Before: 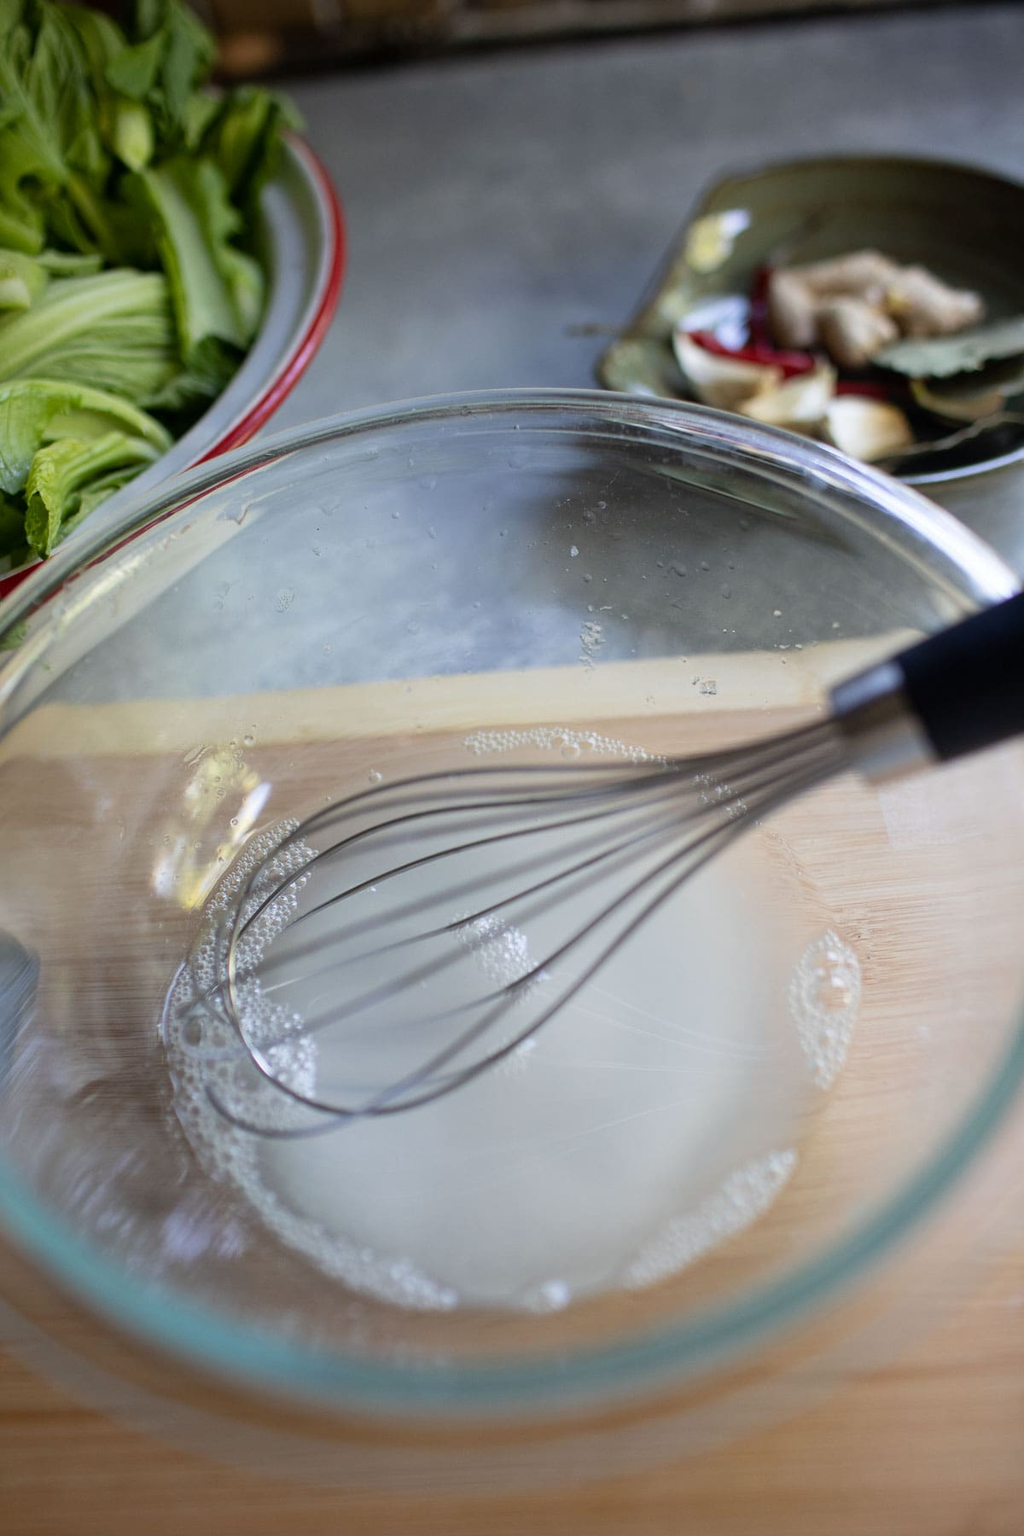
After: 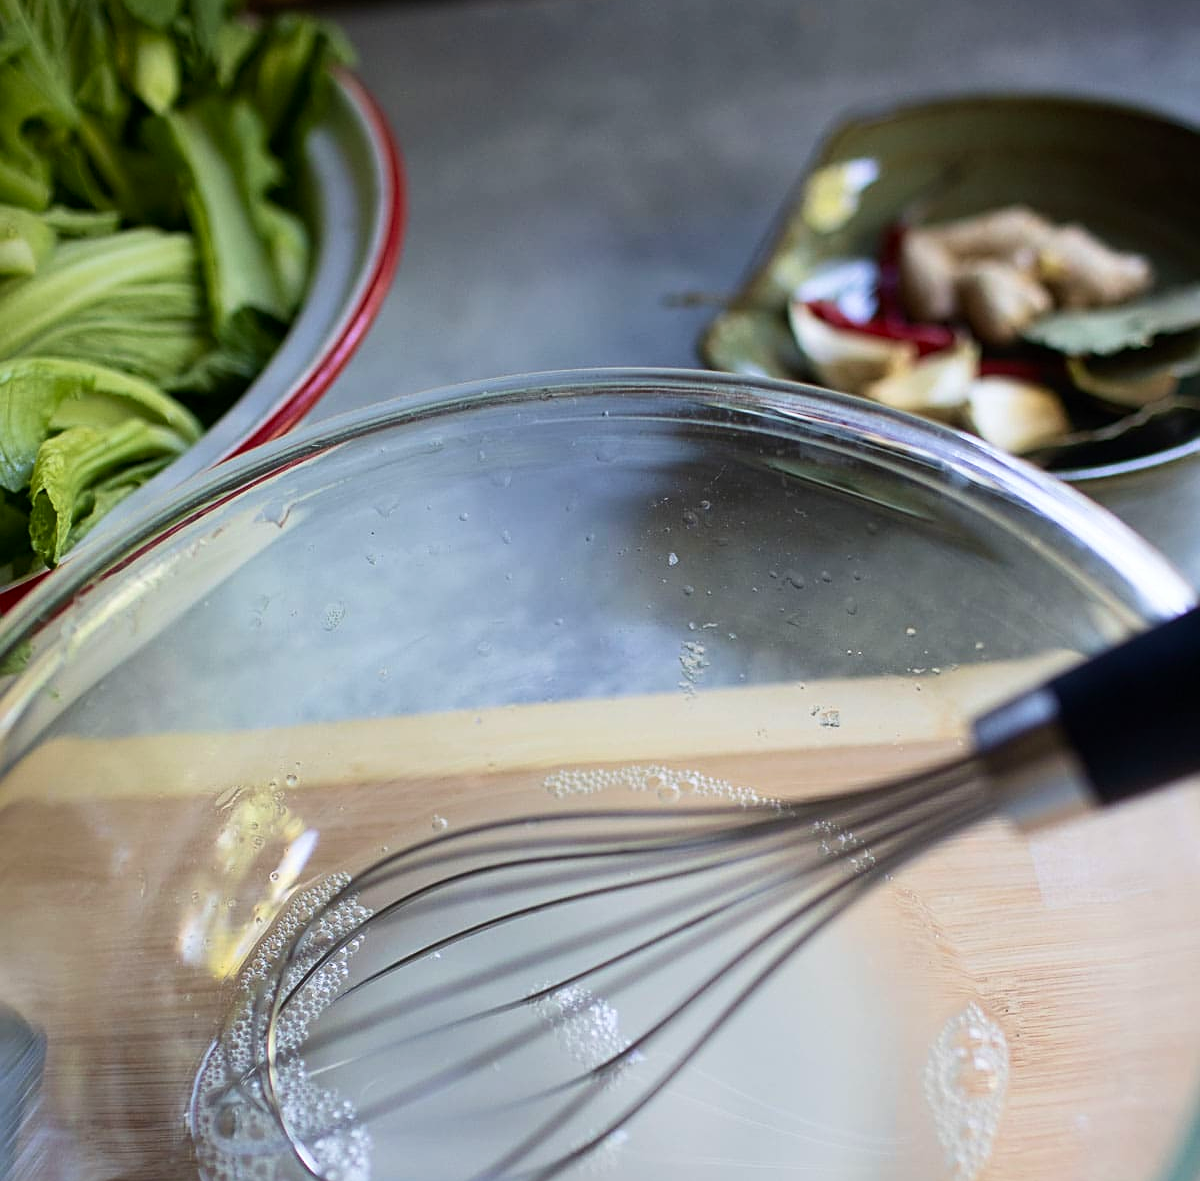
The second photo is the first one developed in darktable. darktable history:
velvia: strength 27%
sharpen: on, module defaults
contrast brightness saturation: contrast 0.14
crop and rotate: top 4.848%, bottom 29.503%
